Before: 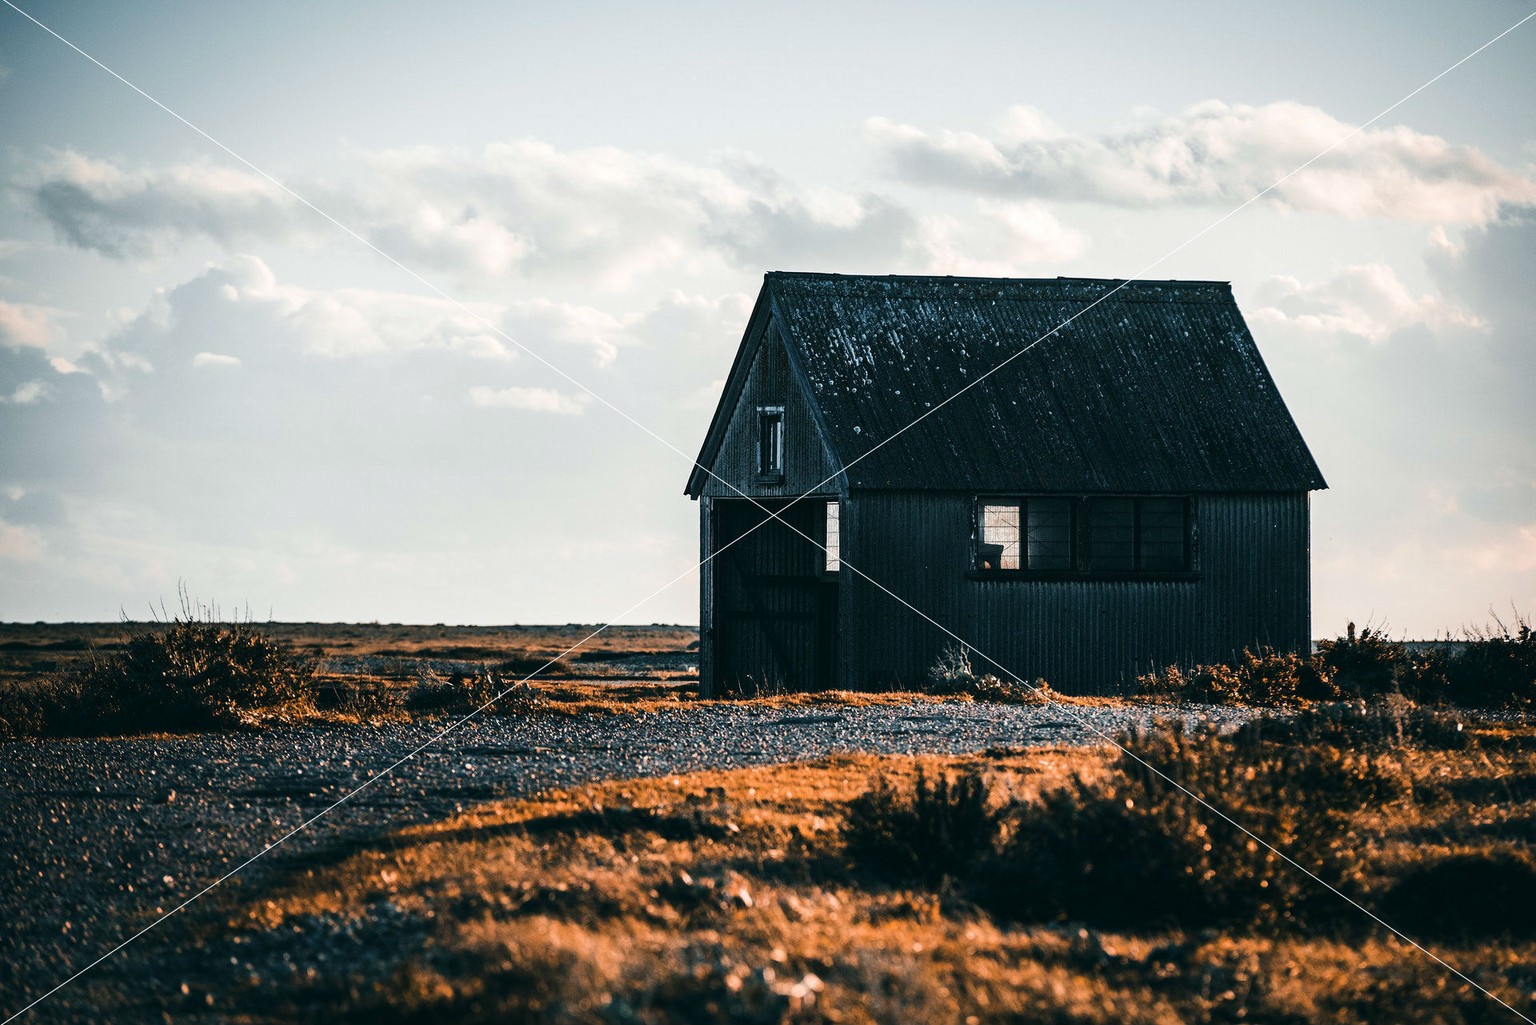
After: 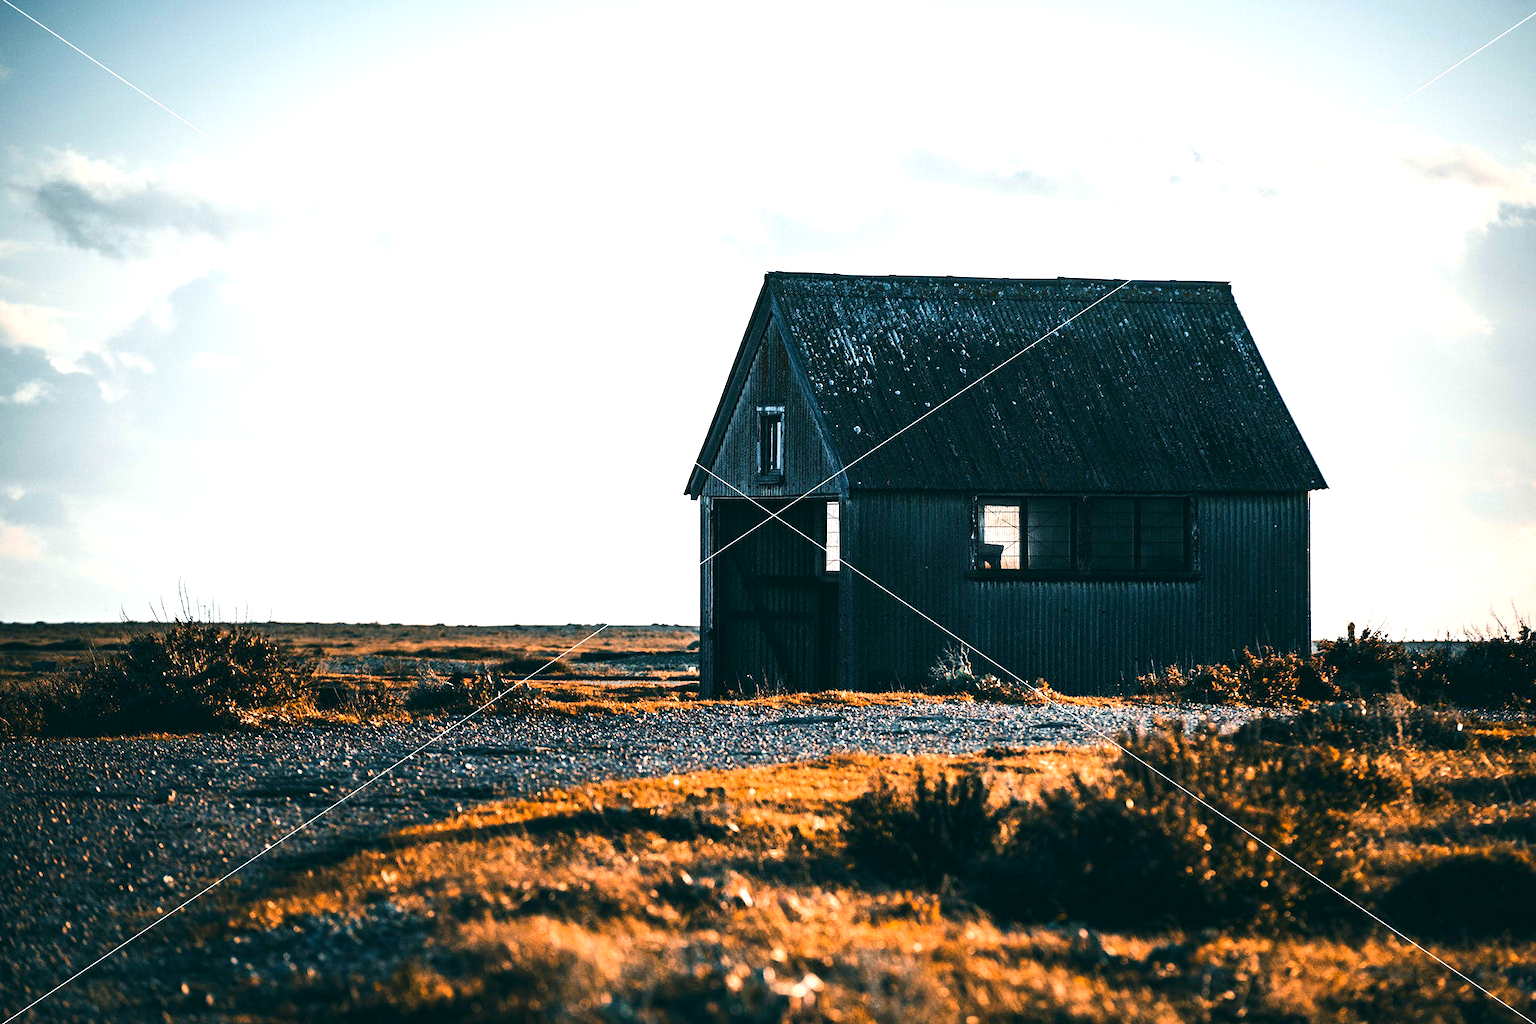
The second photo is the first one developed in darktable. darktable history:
exposure: exposure 0.665 EV, compensate exposure bias true, compensate highlight preservation false
contrast brightness saturation: contrast 0.078, saturation 0.198
